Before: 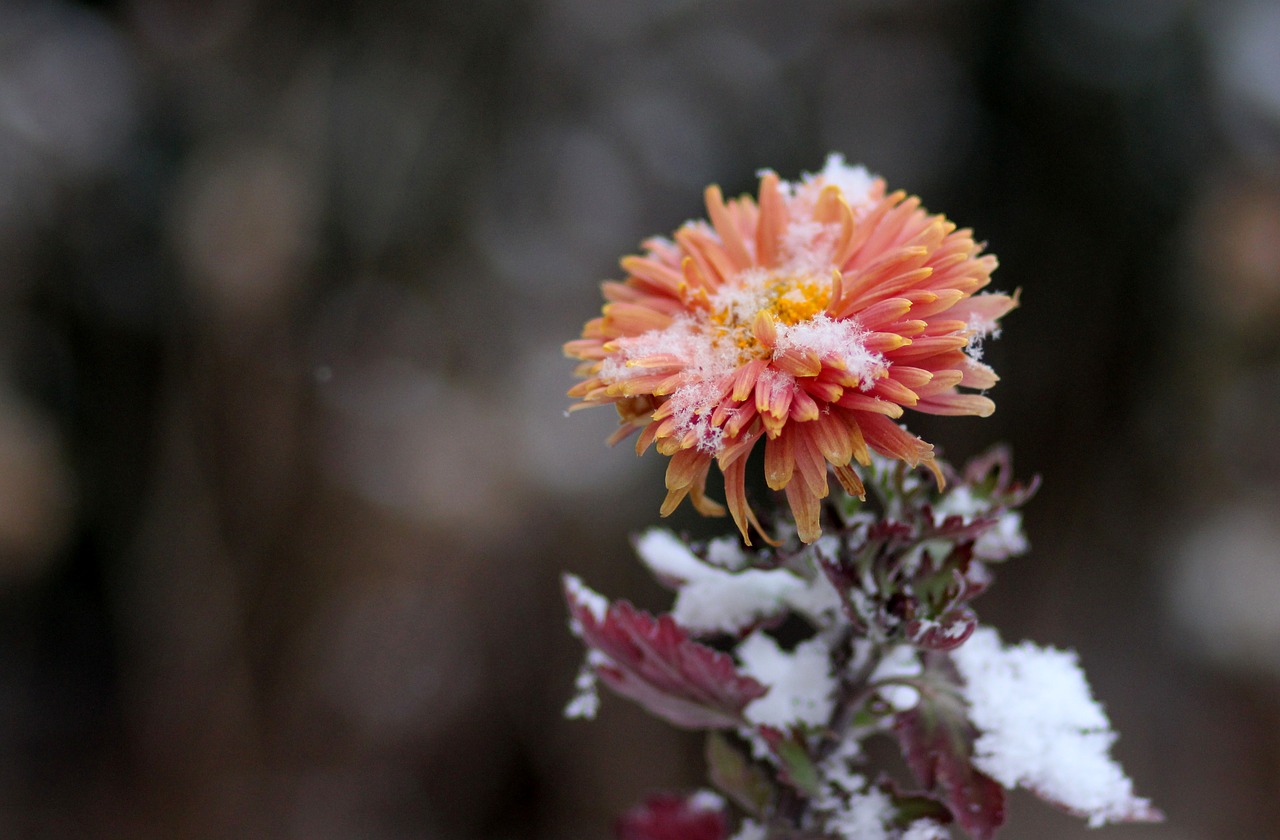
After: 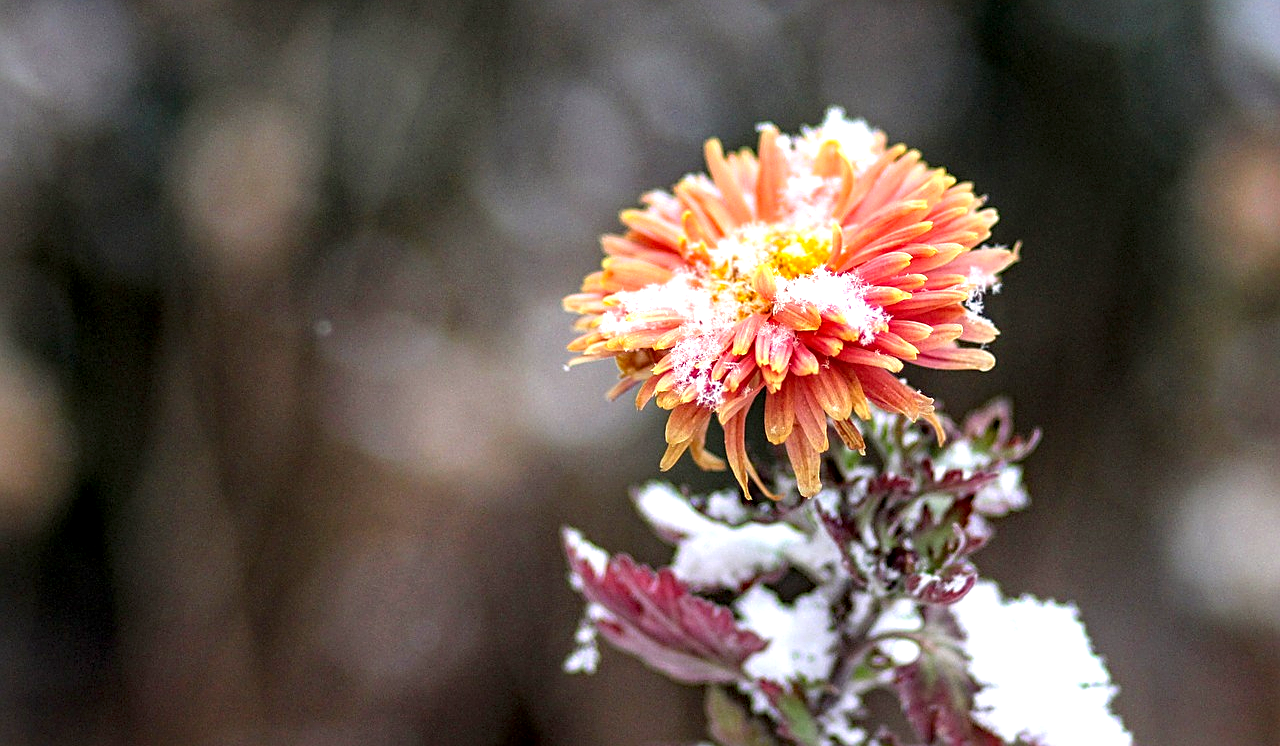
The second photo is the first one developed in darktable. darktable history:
haze removal: compatibility mode true, adaptive false
crop and rotate: top 5.483%, bottom 5.62%
exposure: black level correction 0, exposure 1.2 EV, compensate highlight preservation false
sharpen: on, module defaults
local contrast: on, module defaults
